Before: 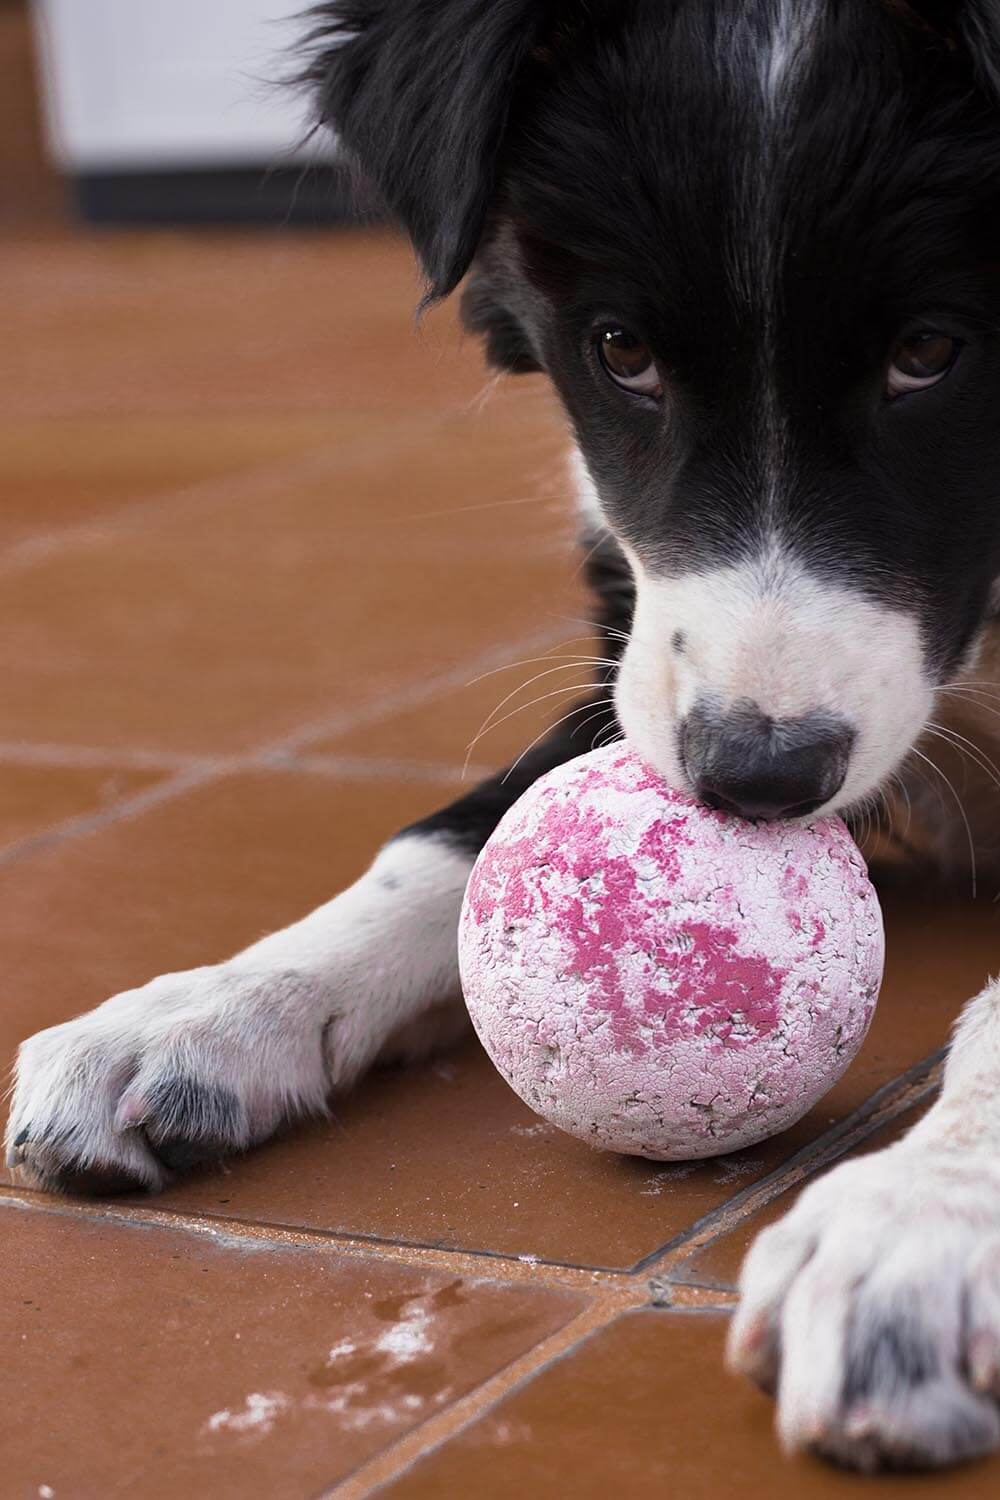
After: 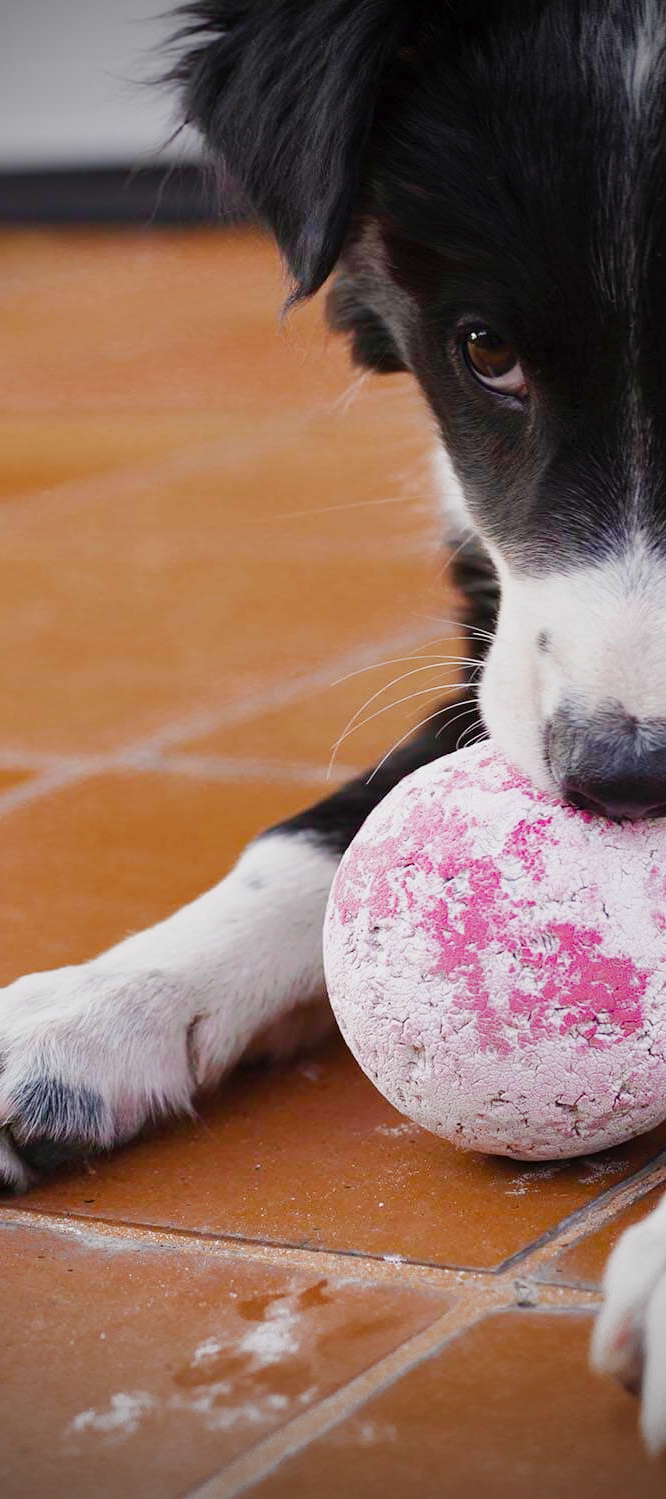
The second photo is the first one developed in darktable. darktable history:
tone curve: curves: ch0 [(0, 0) (0.003, 0.012) (0.011, 0.02) (0.025, 0.032) (0.044, 0.046) (0.069, 0.06) (0.1, 0.09) (0.136, 0.133) (0.177, 0.182) (0.224, 0.247) (0.277, 0.316) (0.335, 0.396) (0.399, 0.48) (0.468, 0.568) (0.543, 0.646) (0.623, 0.717) (0.709, 0.777) (0.801, 0.846) (0.898, 0.912) (1, 1)], preserve colors none
vignetting: fall-off start 75%, brightness -0.692, width/height ratio 1.084
crop and rotate: left 13.537%, right 19.796%
color balance rgb: shadows lift › chroma 1%, shadows lift › hue 113°, highlights gain › chroma 0.2%, highlights gain › hue 333°, perceptual saturation grading › global saturation 20%, perceptual saturation grading › highlights -50%, perceptual saturation grading › shadows 25%, contrast -10%
